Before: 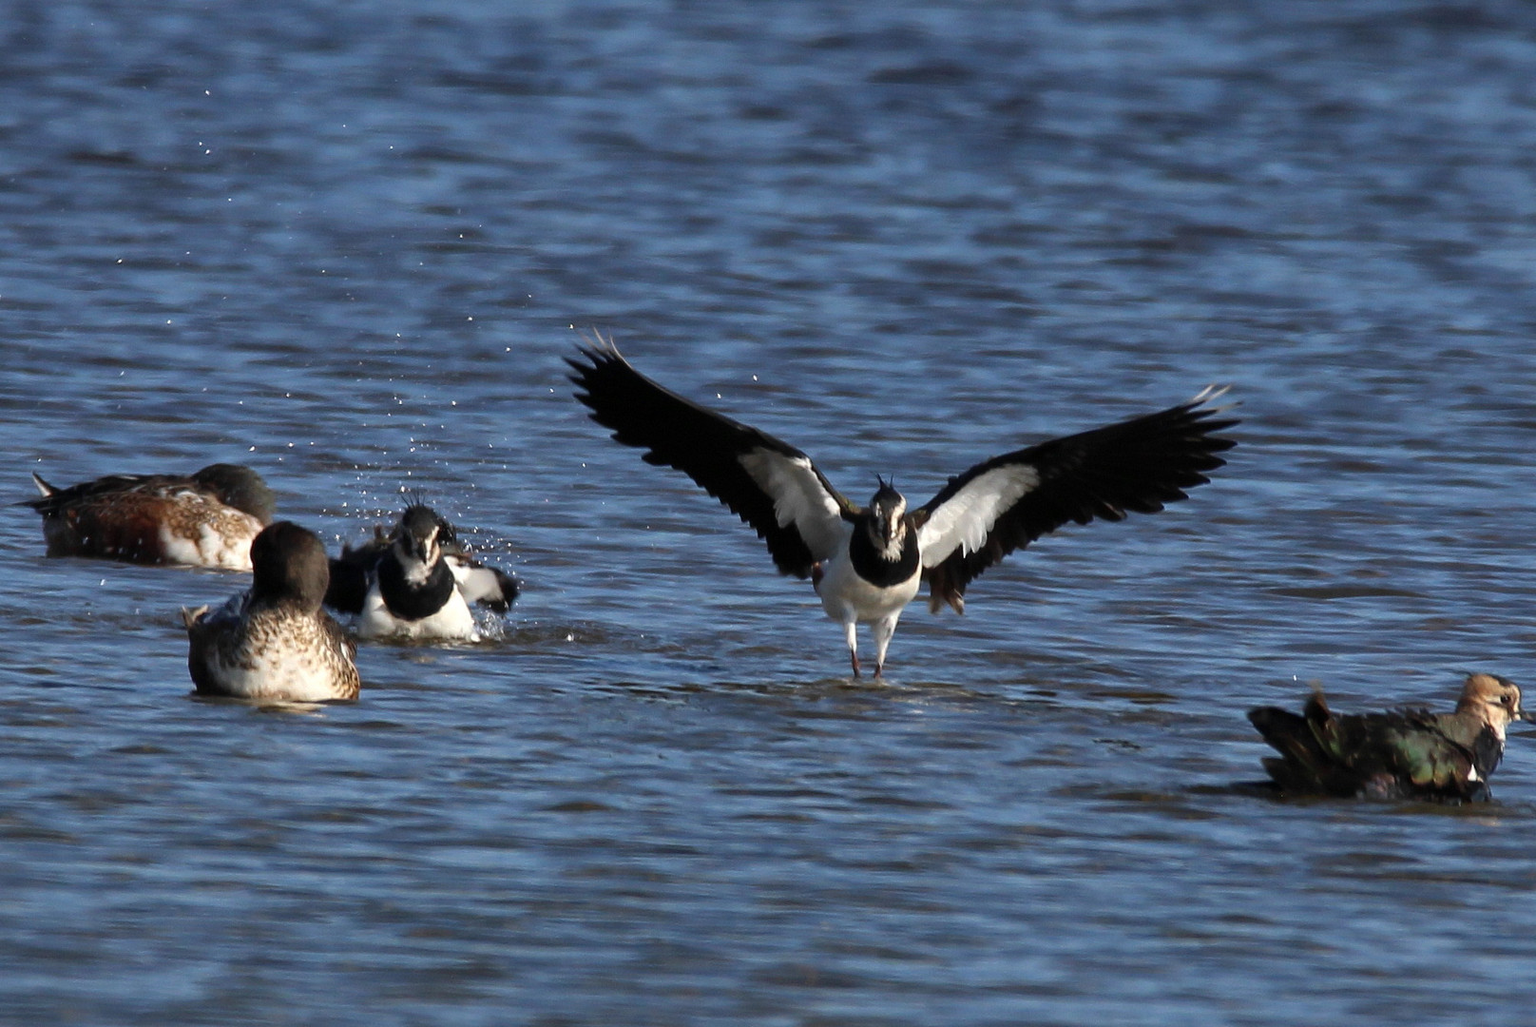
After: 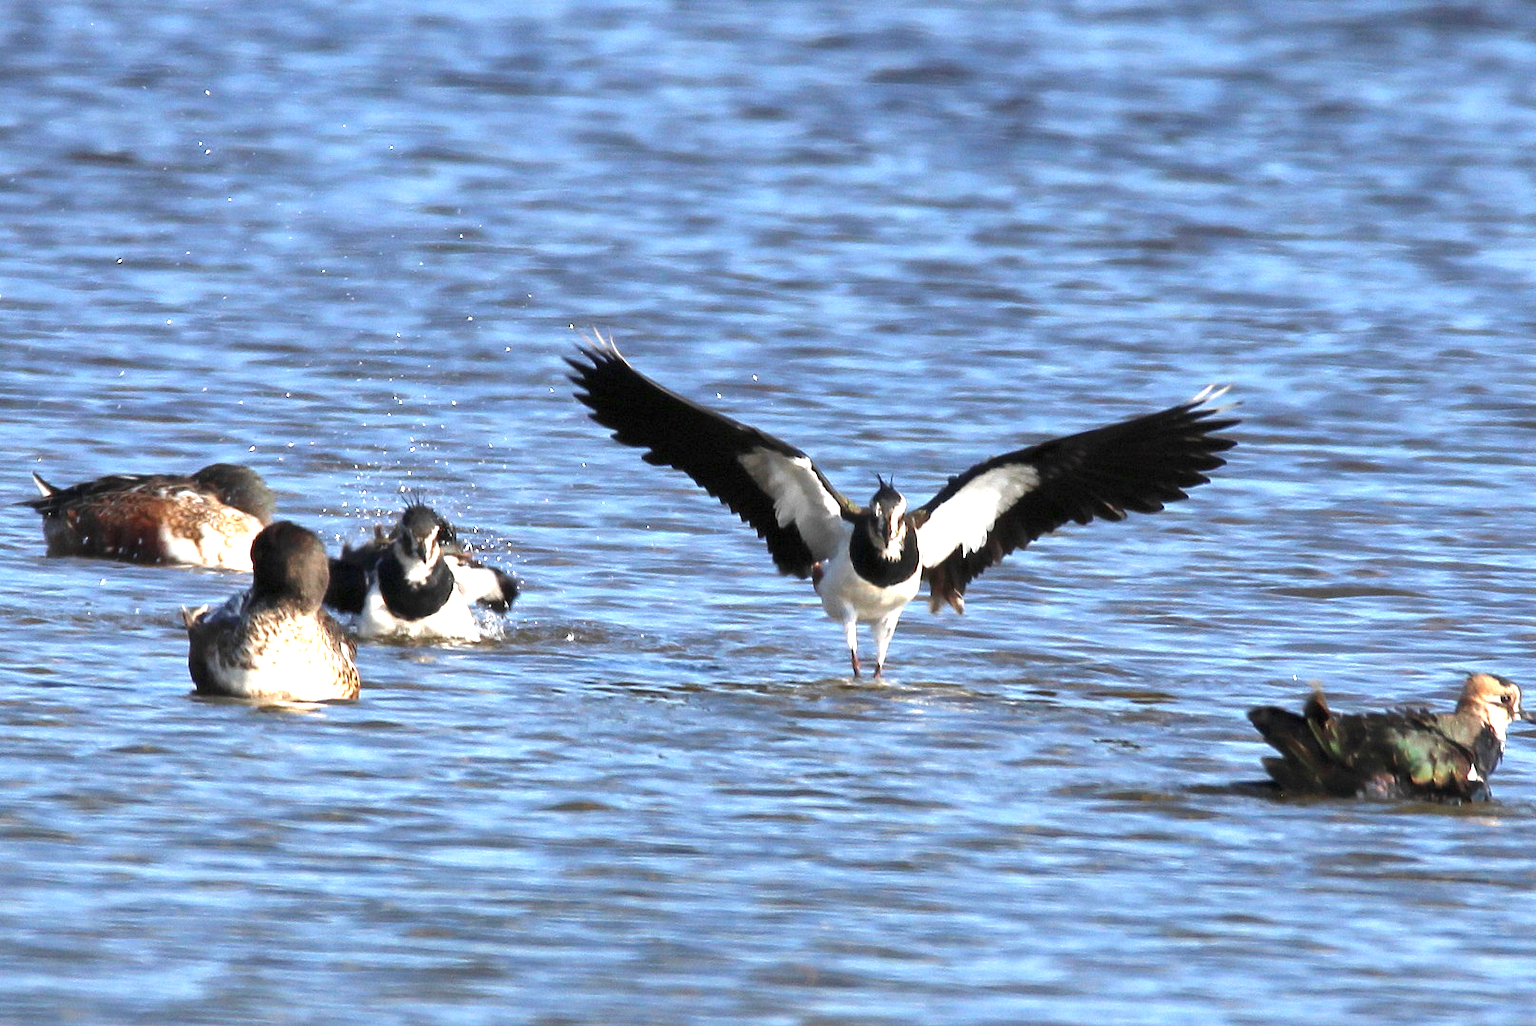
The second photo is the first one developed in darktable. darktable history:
exposure: black level correction 0, exposure 1.666 EV, compensate highlight preservation false
